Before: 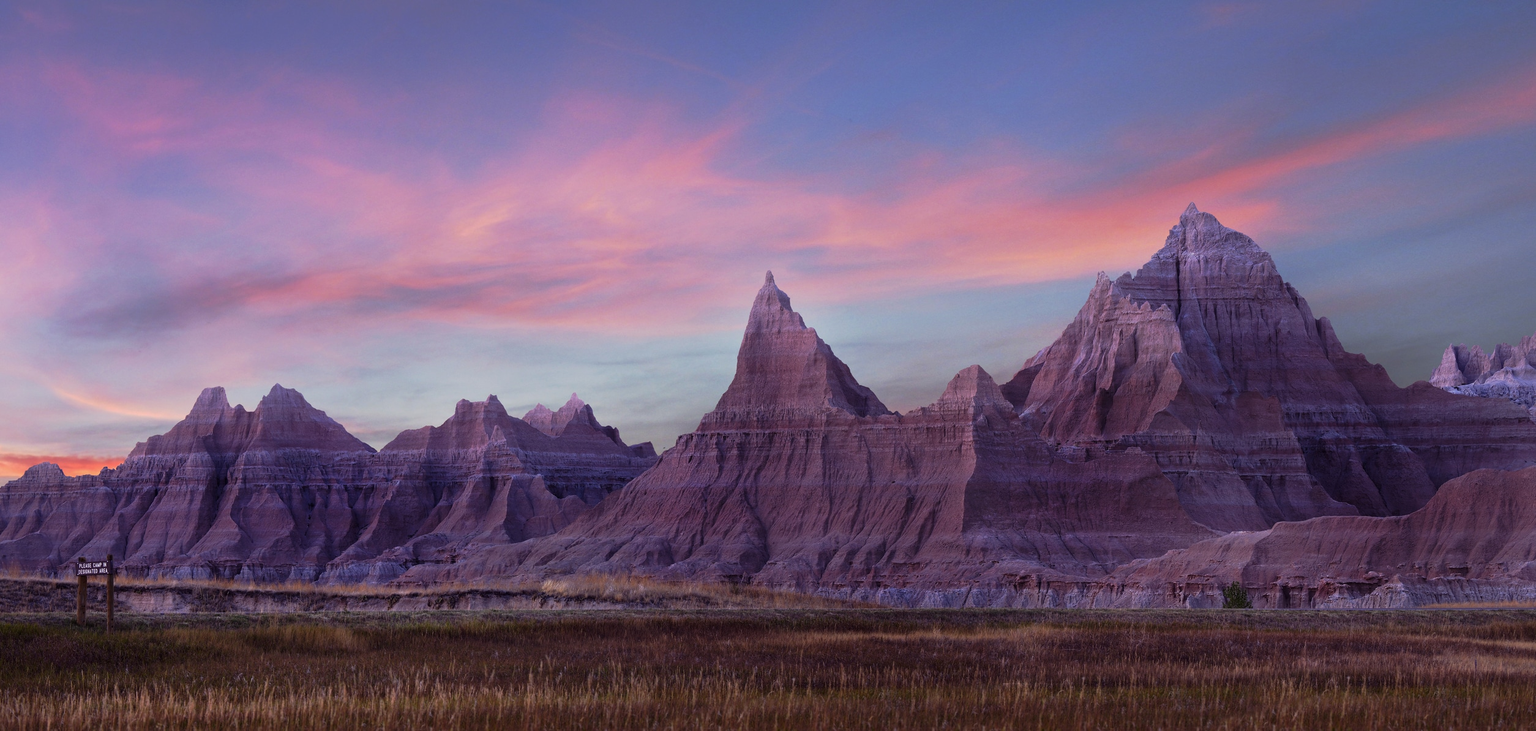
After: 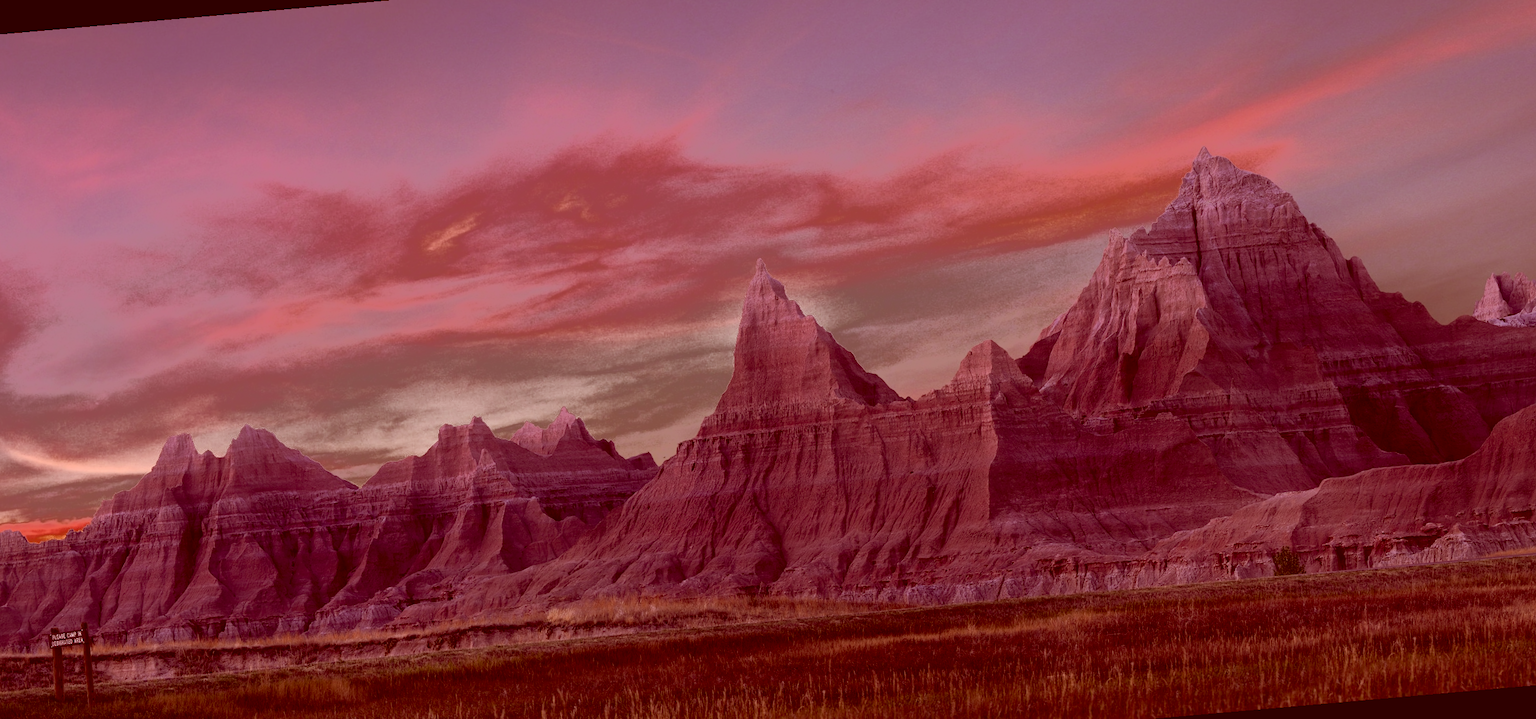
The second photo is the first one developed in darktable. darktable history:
color correction: highlights a* 9.03, highlights b* 8.71, shadows a* 40, shadows b* 40, saturation 0.8
fill light: exposure -0.73 EV, center 0.69, width 2.2
rotate and perspective: rotation -5°, crop left 0.05, crop right 0.952, crop top 0.11, crop bottom 0.89
